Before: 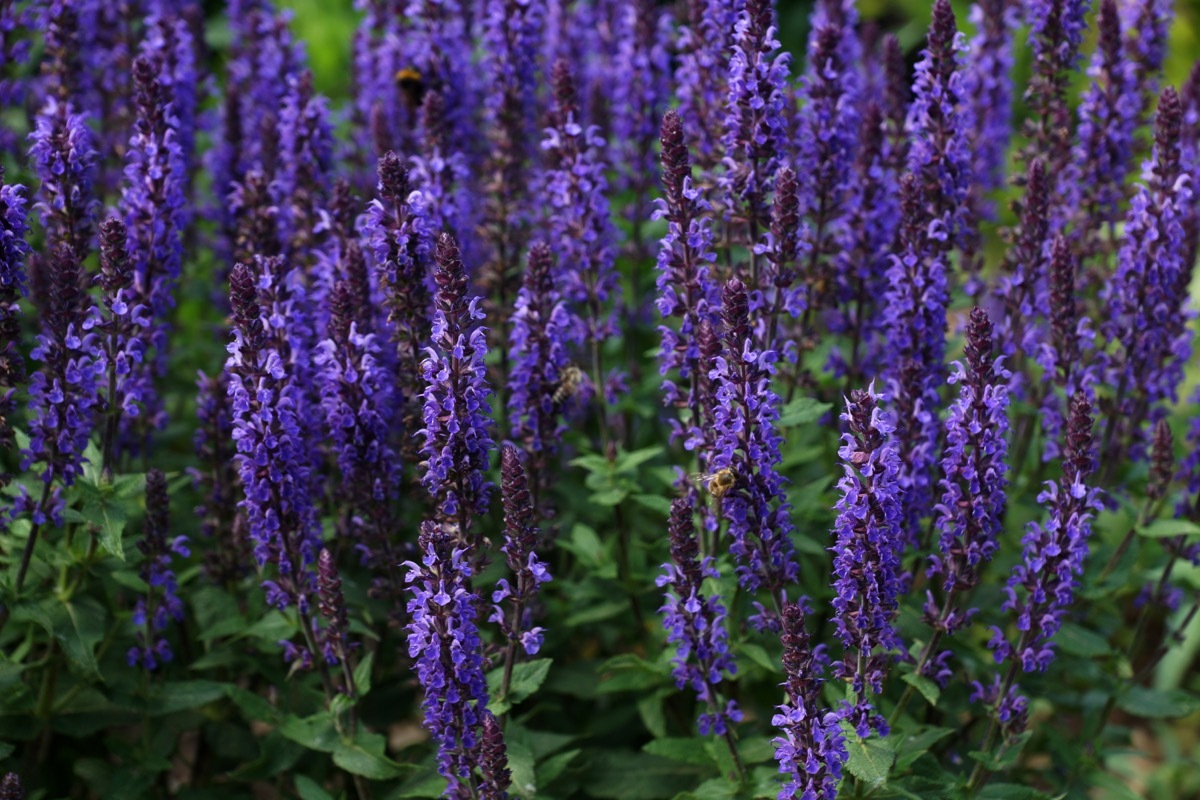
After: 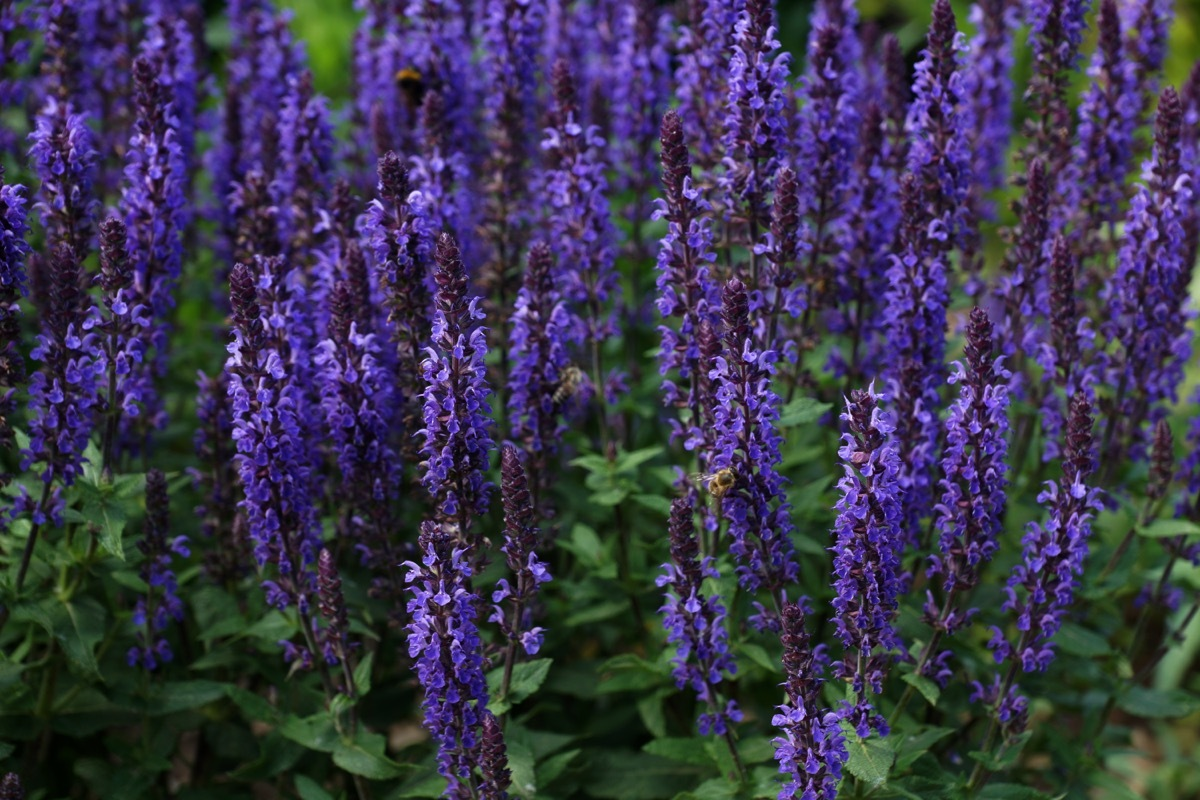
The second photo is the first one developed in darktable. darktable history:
base curve: curves: ch0 [(0, 0) (0.303, 0.277) (1, 1)]
white balance: red 0.988, blue 1.017
